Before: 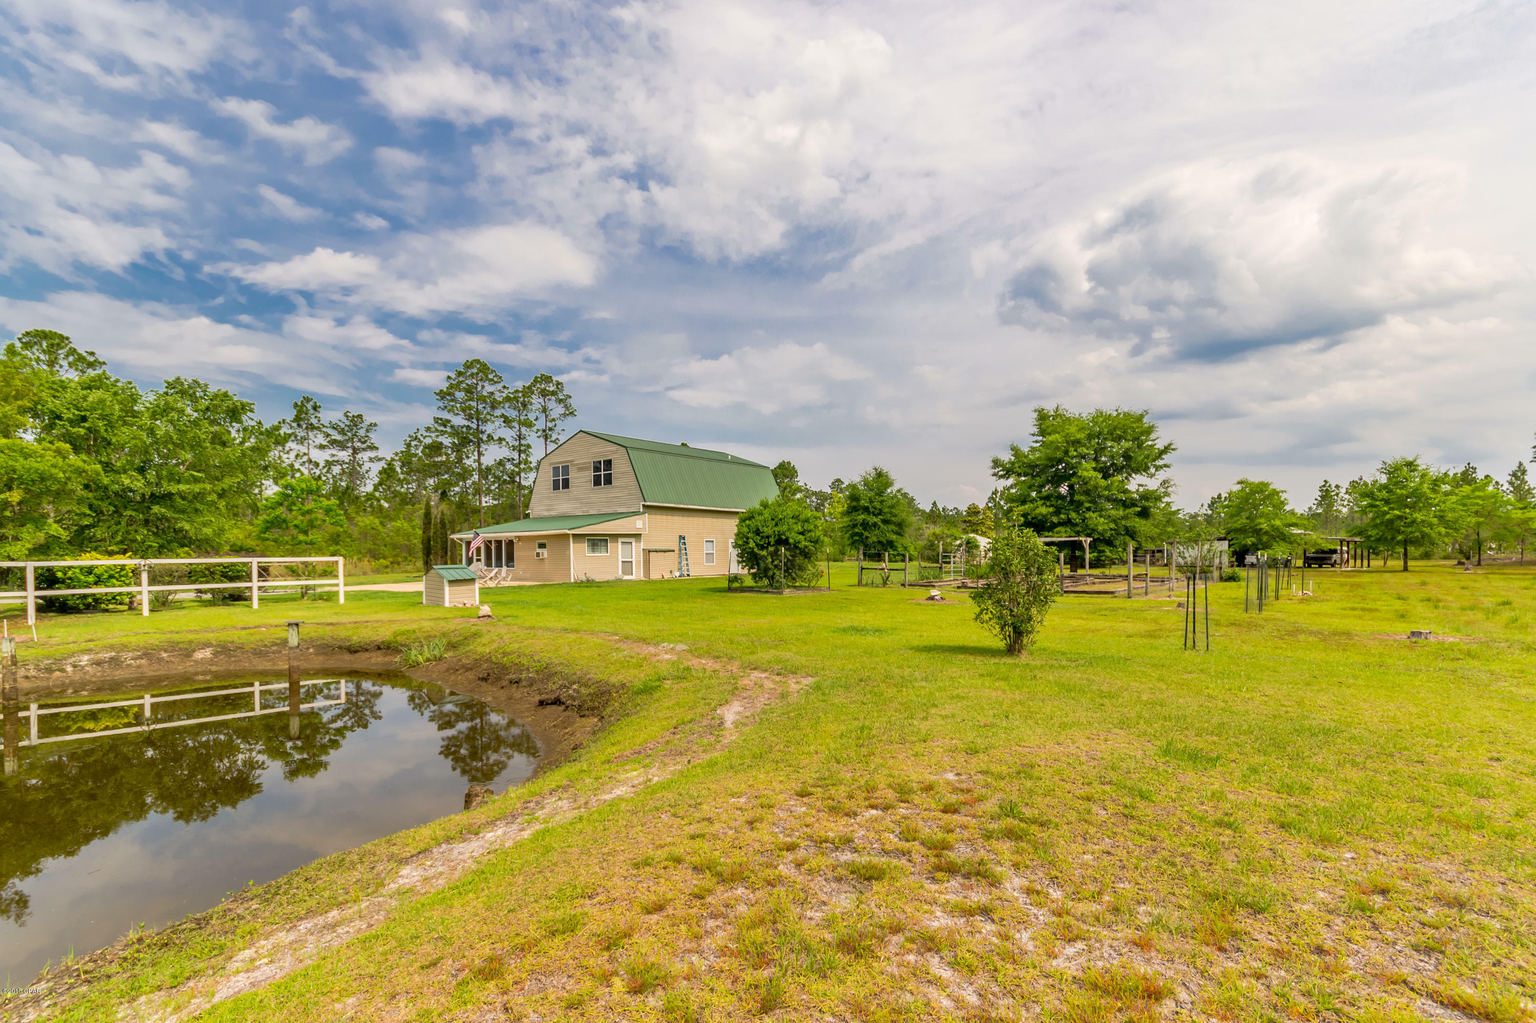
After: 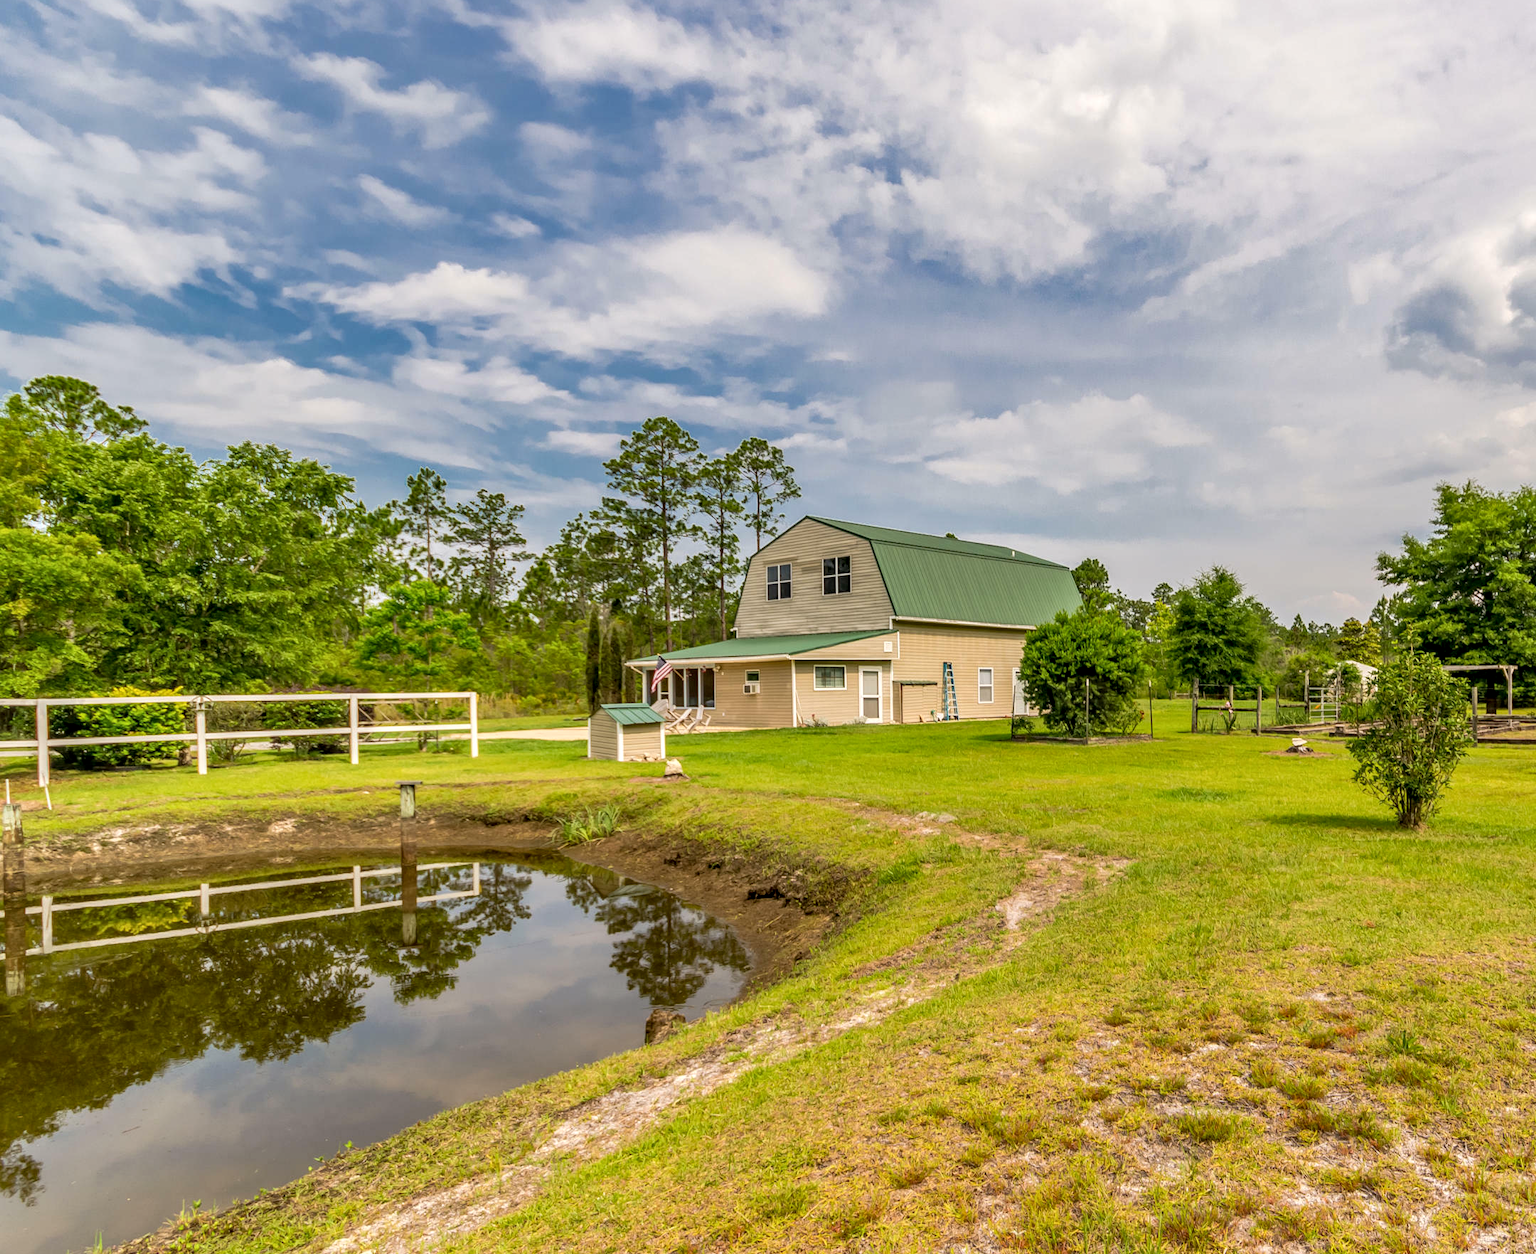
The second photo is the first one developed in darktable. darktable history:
crop: top 5.803%, right 27.864%, bottom 5.804%
contrast equalizer: octaves 7, y [[0.6 ×6], [0.55 ×6], [0 ×6], [0 ×6], [0 ×6]], mix 0.15
local contrast: on, module defaults
